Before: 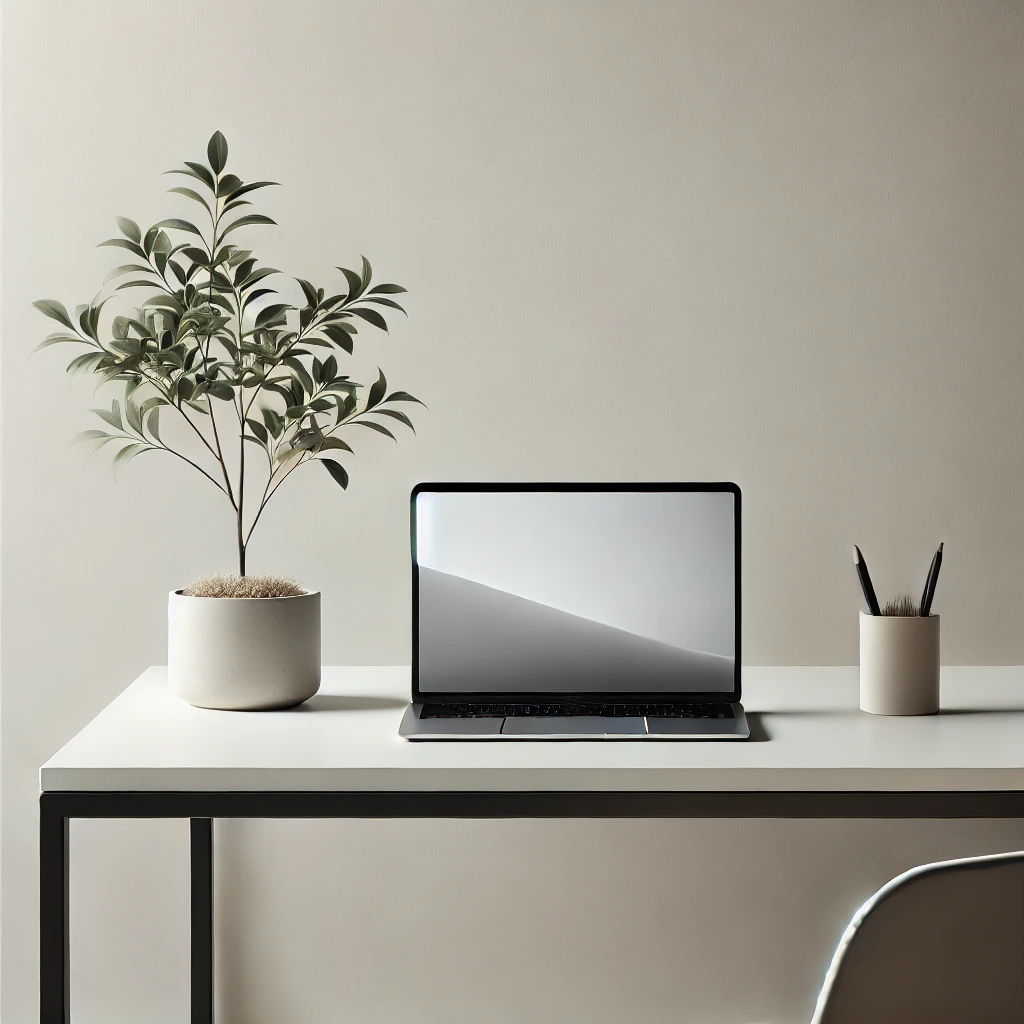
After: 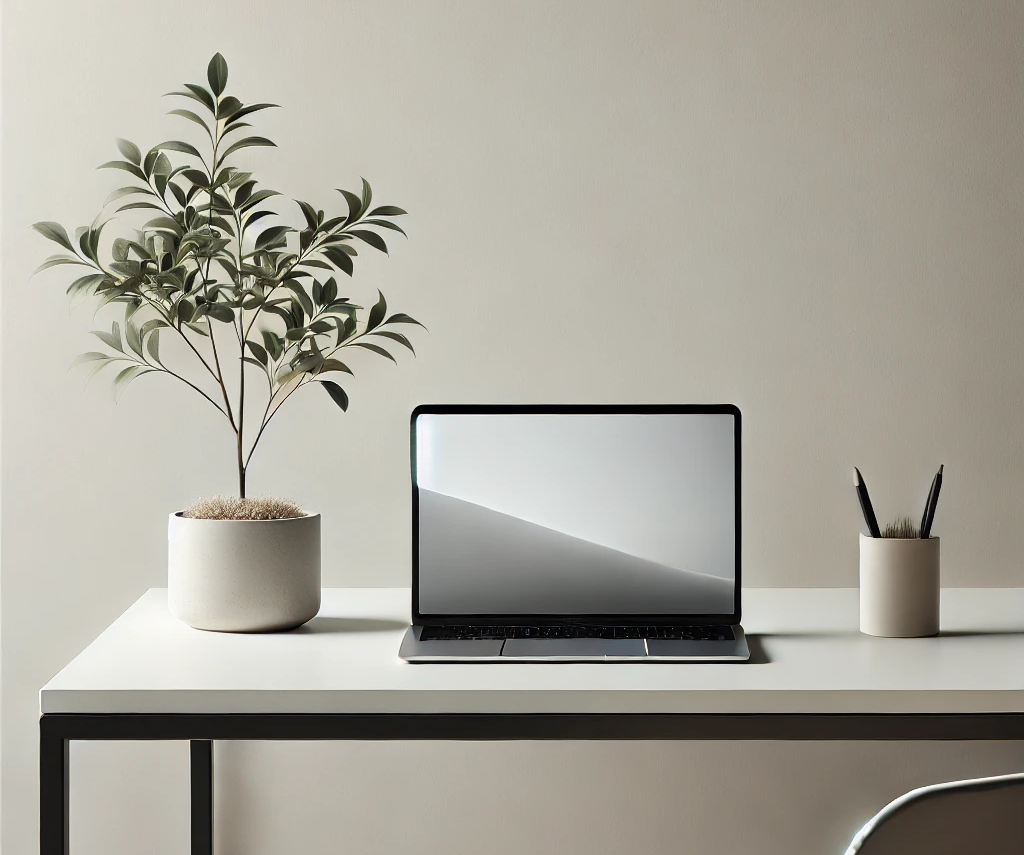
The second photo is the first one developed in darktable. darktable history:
exposure: compensate highlight preservation false
crop: top 7.625%, bottom 8.027%
